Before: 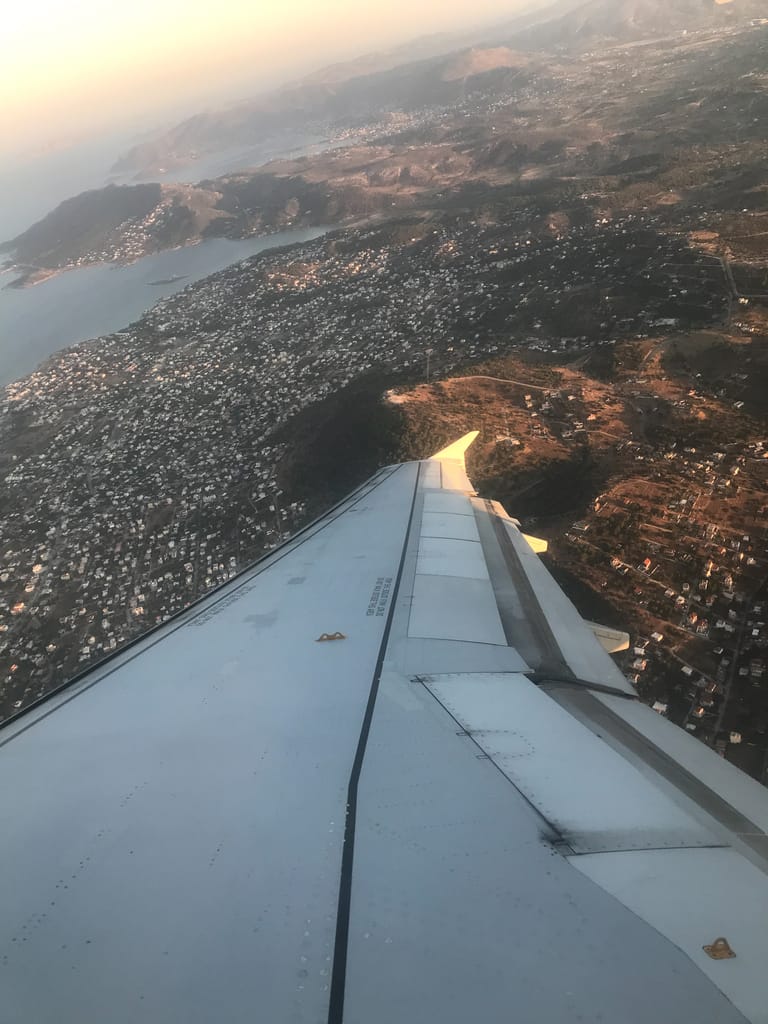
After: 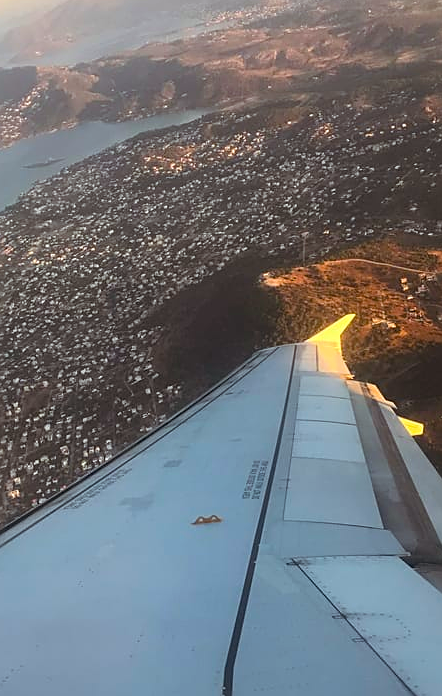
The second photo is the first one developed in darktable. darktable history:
color balance rgb: shadows lift › chroma 4.441%, shadows lift › hue 25.5°, linear chroma grading › global chroma 15.165%, perceptual saturation grading › global saturation 25.608%, global vibrance 20%
crop: left 16.228%, top 11.434%, right 26.133%, bottom 20.572%
sharpen: on, module defaults
